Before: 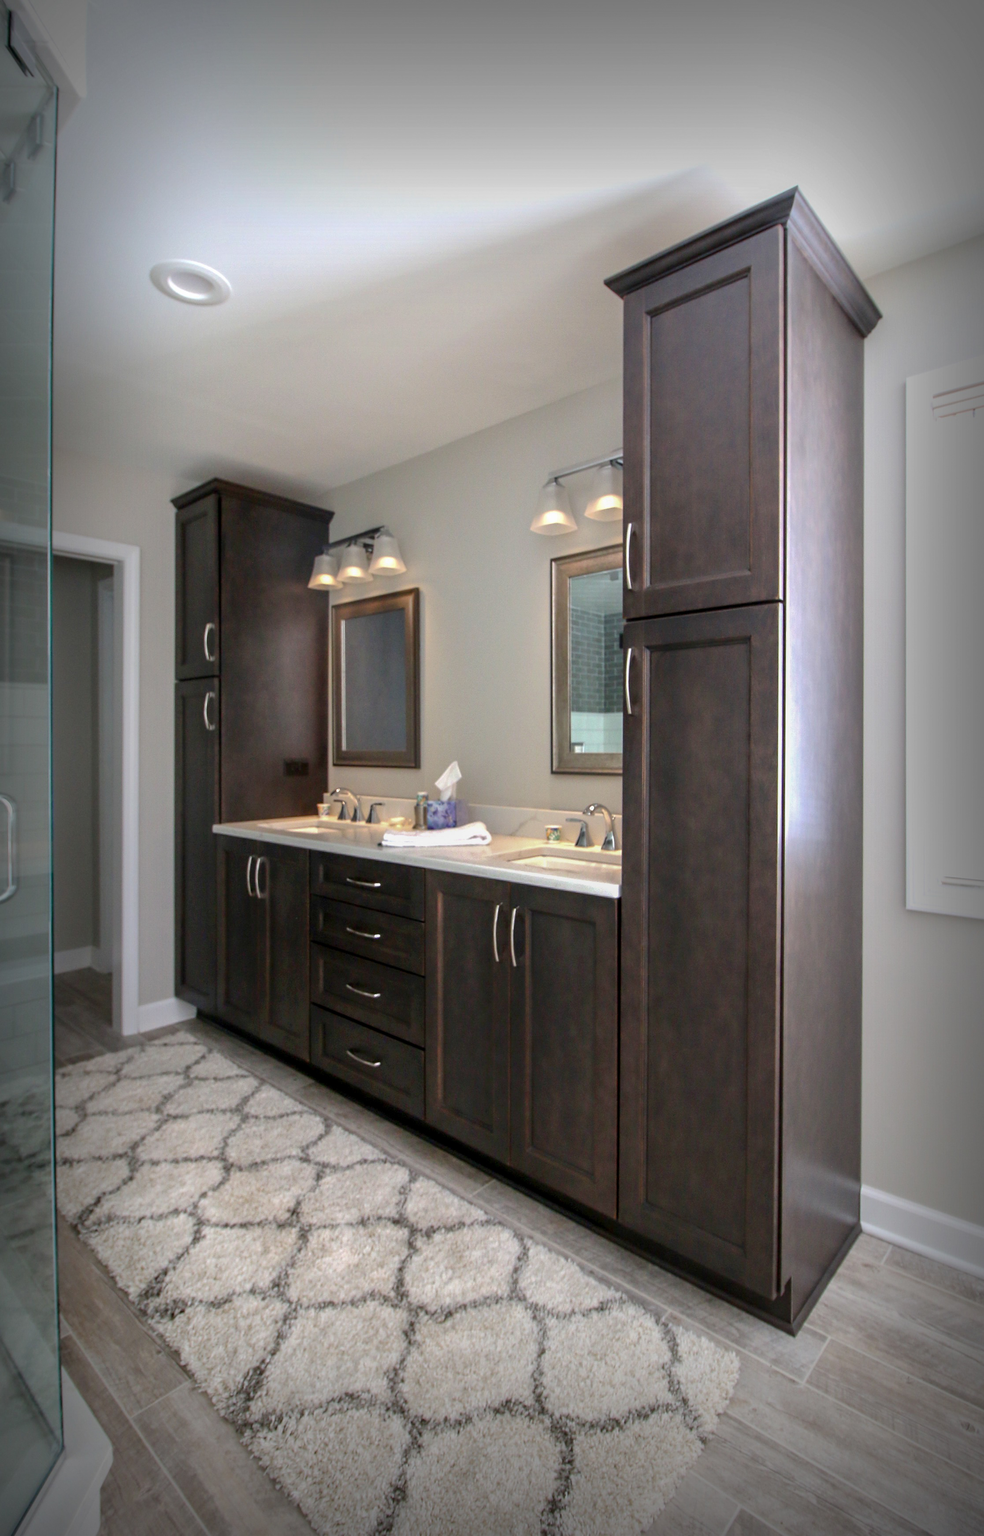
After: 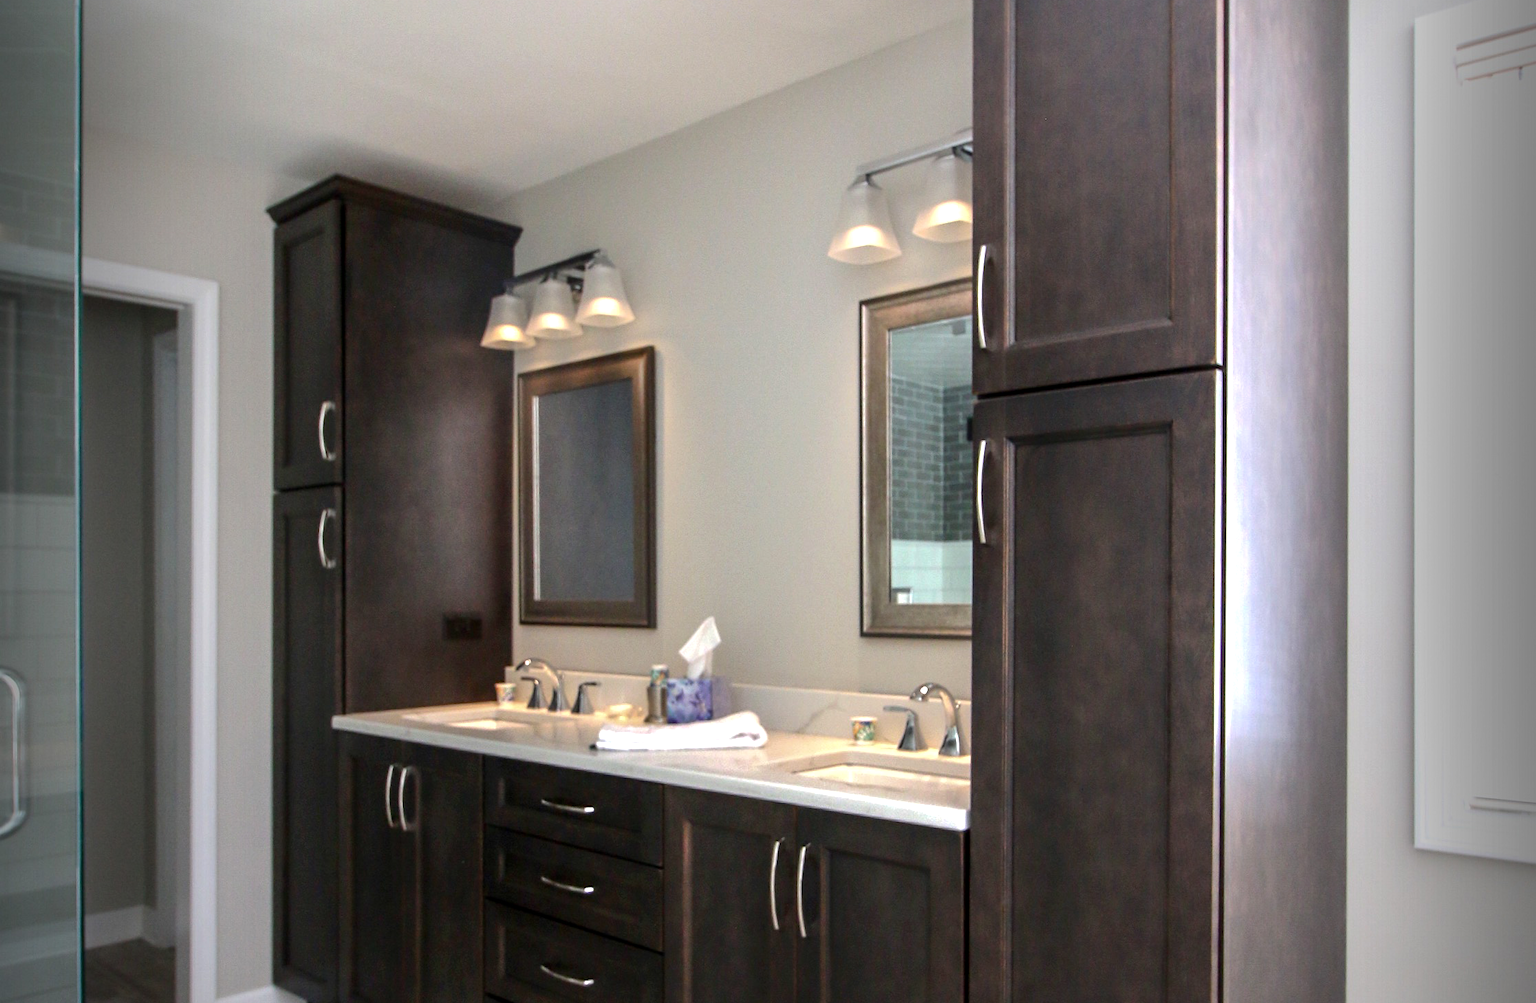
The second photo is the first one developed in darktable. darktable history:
tone equalizer: -8 EV -0.417 EV, -7 EV -0.389 EV, -6 EV -0.333 EV, -5 EV -0.222 EV, -3 EV 0.222 EV, -2 EV 0.333 EV, -1 EV 0.389 EV, +0 EV 0.417 EV, edges refinement/feathering 500, mask exposure compensation -1.57 EV, preserve details no
crop and rotate: top 23.84%, bottom 34.294%
